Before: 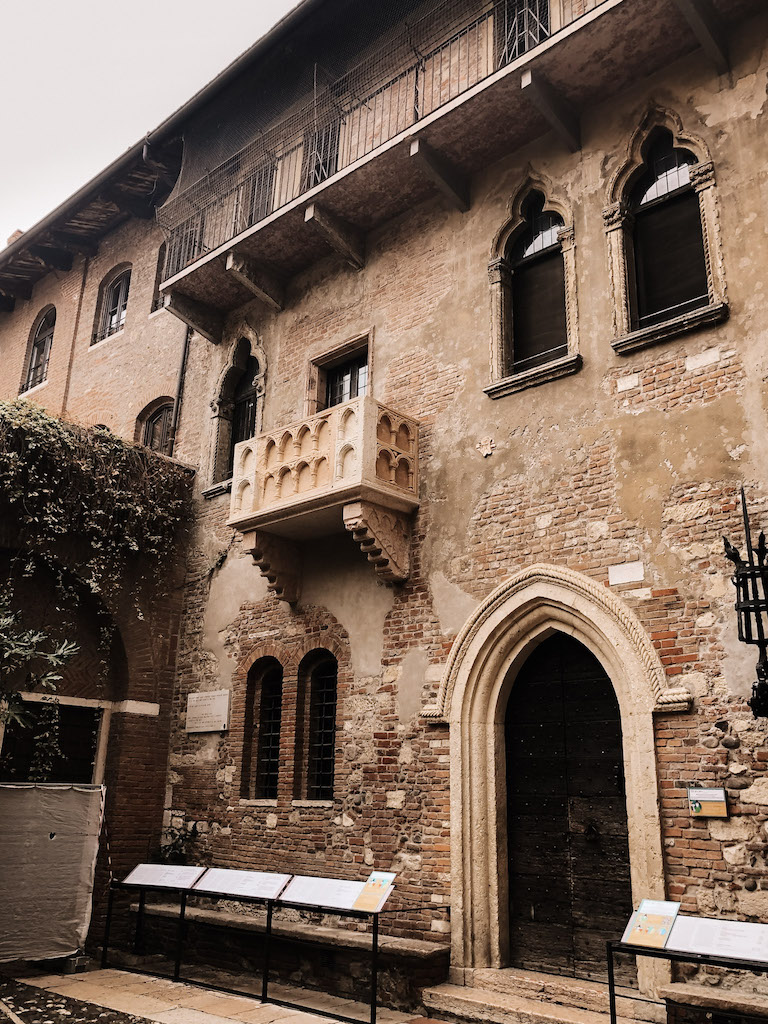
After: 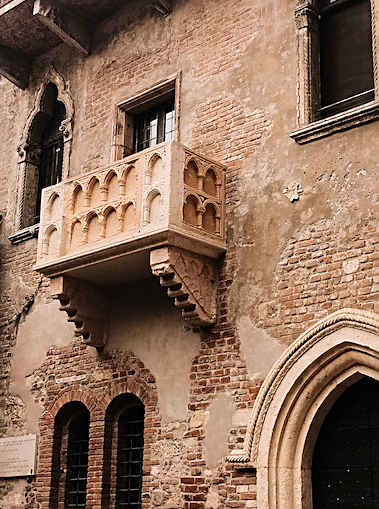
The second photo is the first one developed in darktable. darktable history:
sharpen: on, module defaults
color correction: highlights b* 0.012
crop: left 25.218%, top 24.972%, right 25.324%, bottom 25.278%
shadows and highlights: shadows 59.63, highlights -60.42, soften with gaussian
